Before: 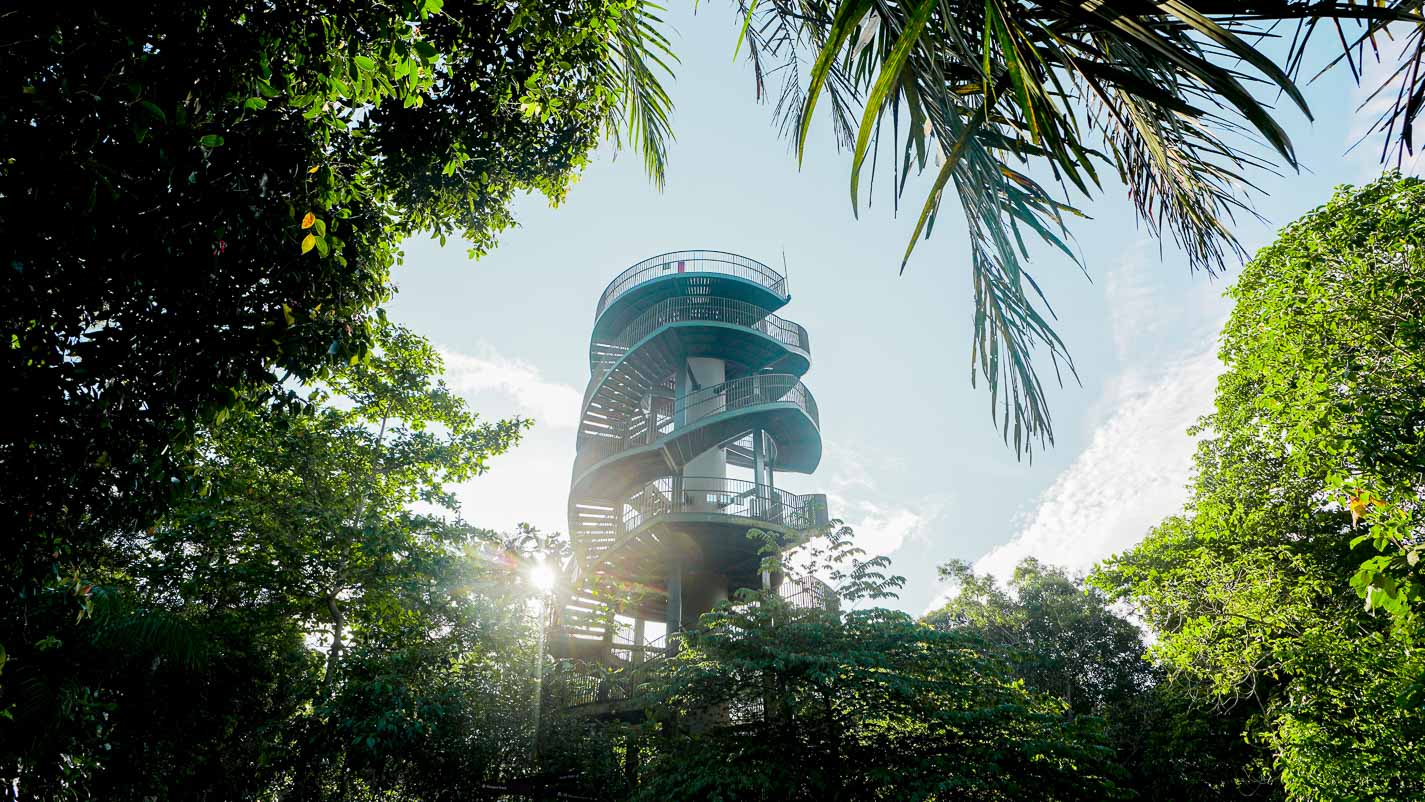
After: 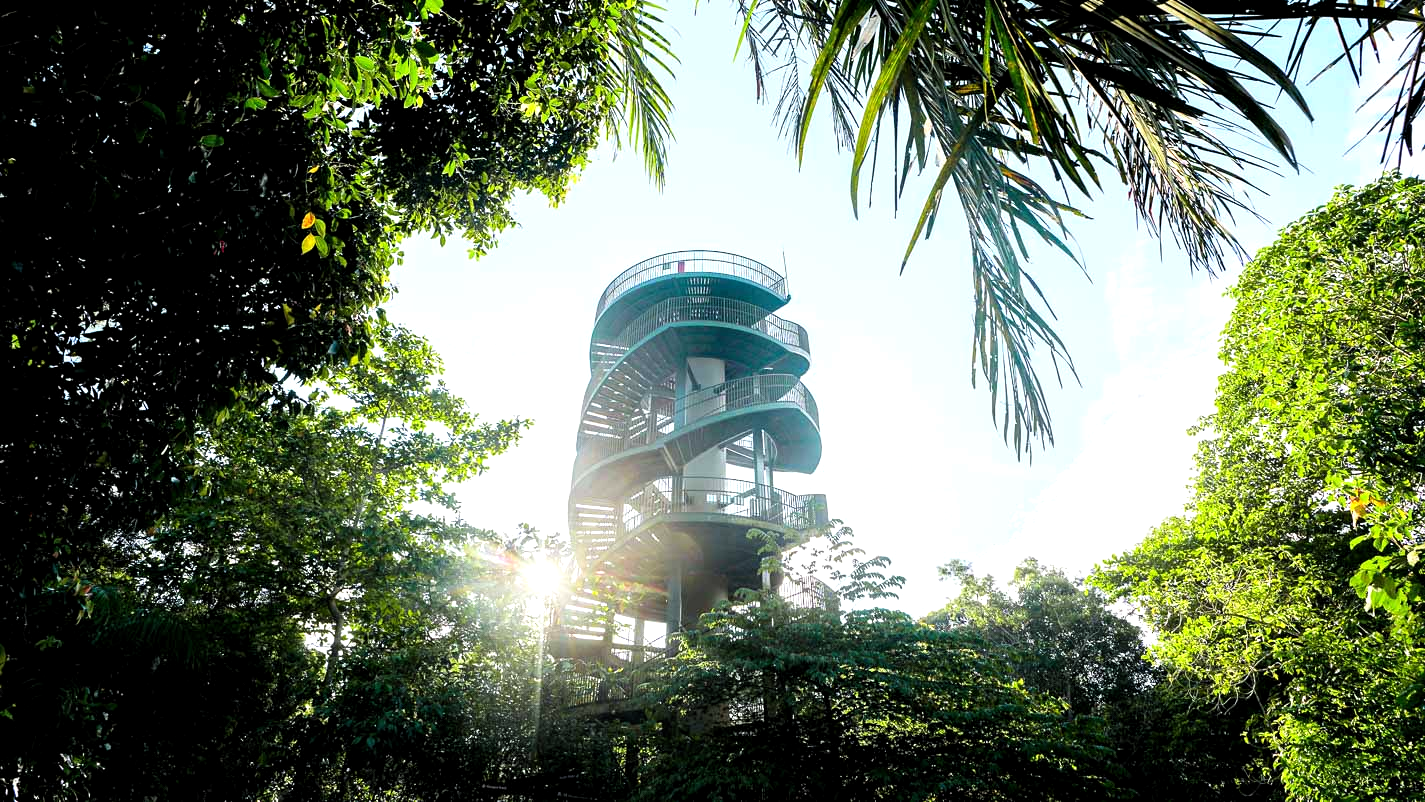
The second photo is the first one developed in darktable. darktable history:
tone equalizer: -8 EV -0.408 EV, -7 EV -0.384 EV, -6 EV -0.35 EV, -5 EV -0.207 EV, -3 EV 0.193 EV, -2 EV 0.342 EV, -1 EV 0.385 EV, +0 EV 0.407 EV
levels: levels [0.016, 0.484, 0.953]
